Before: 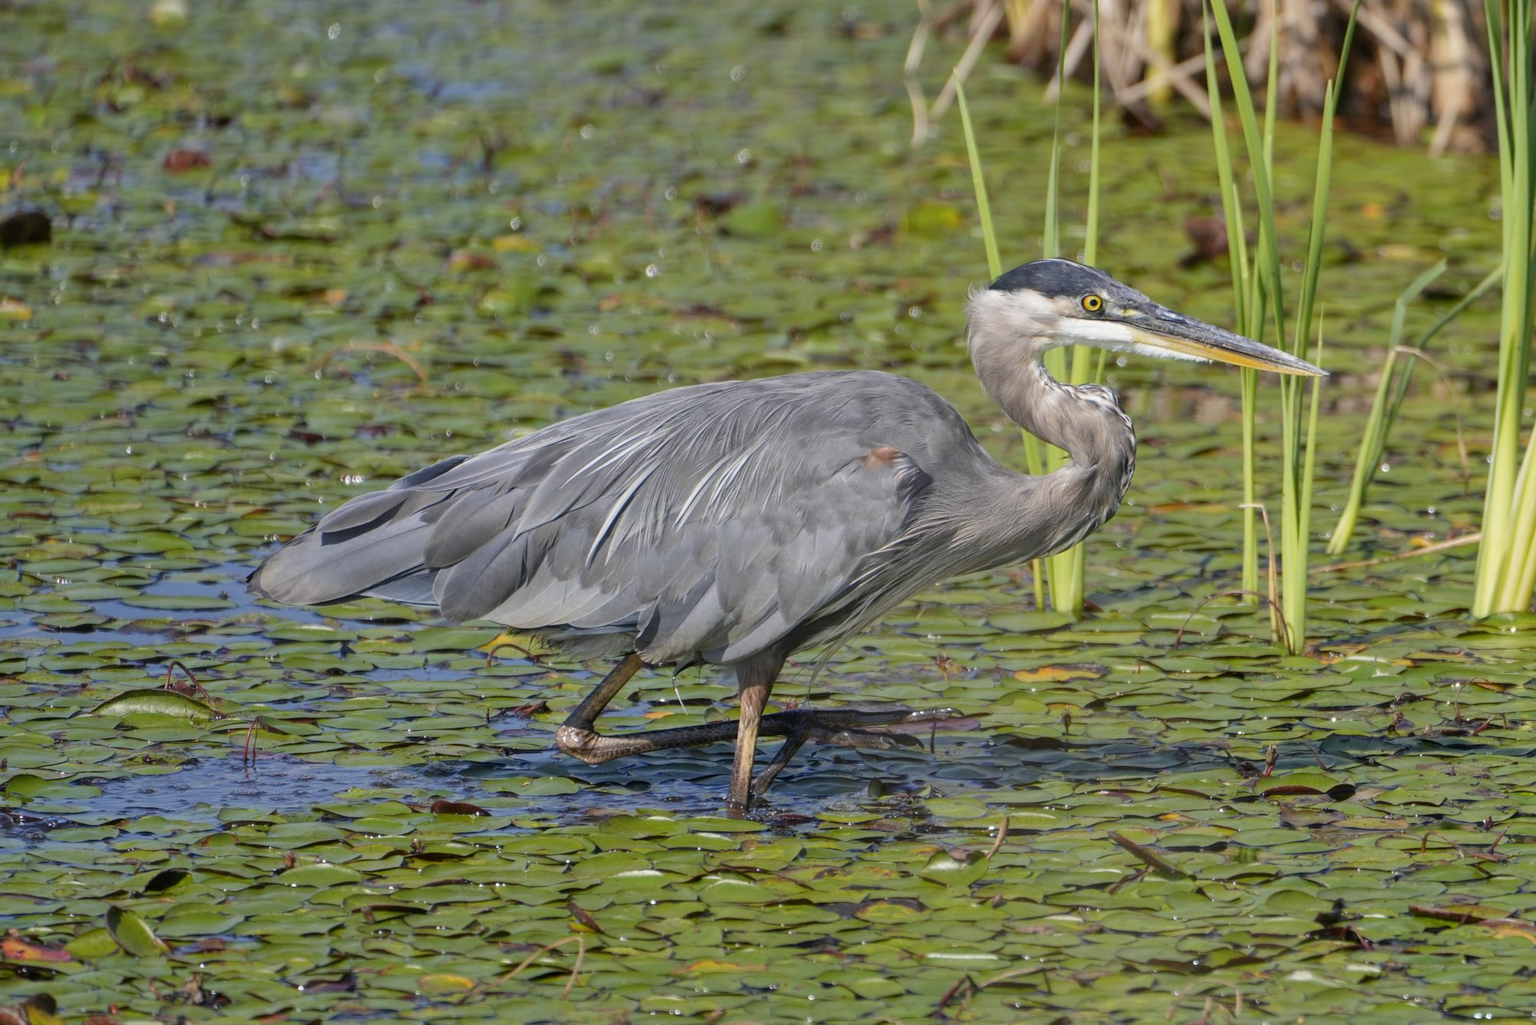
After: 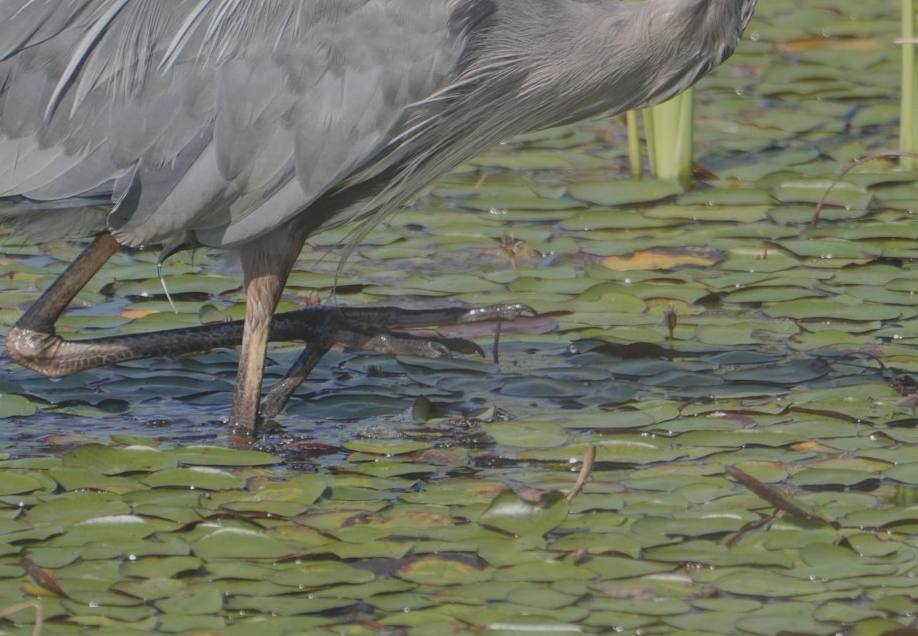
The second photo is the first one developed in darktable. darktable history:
crop: left 35.95%, top 46.264%, right 18.117%, bottom 6.002%
shadows and highlights: on, module defaults
contrast brightness saturation: contrast -0.248, saturation -0.429
